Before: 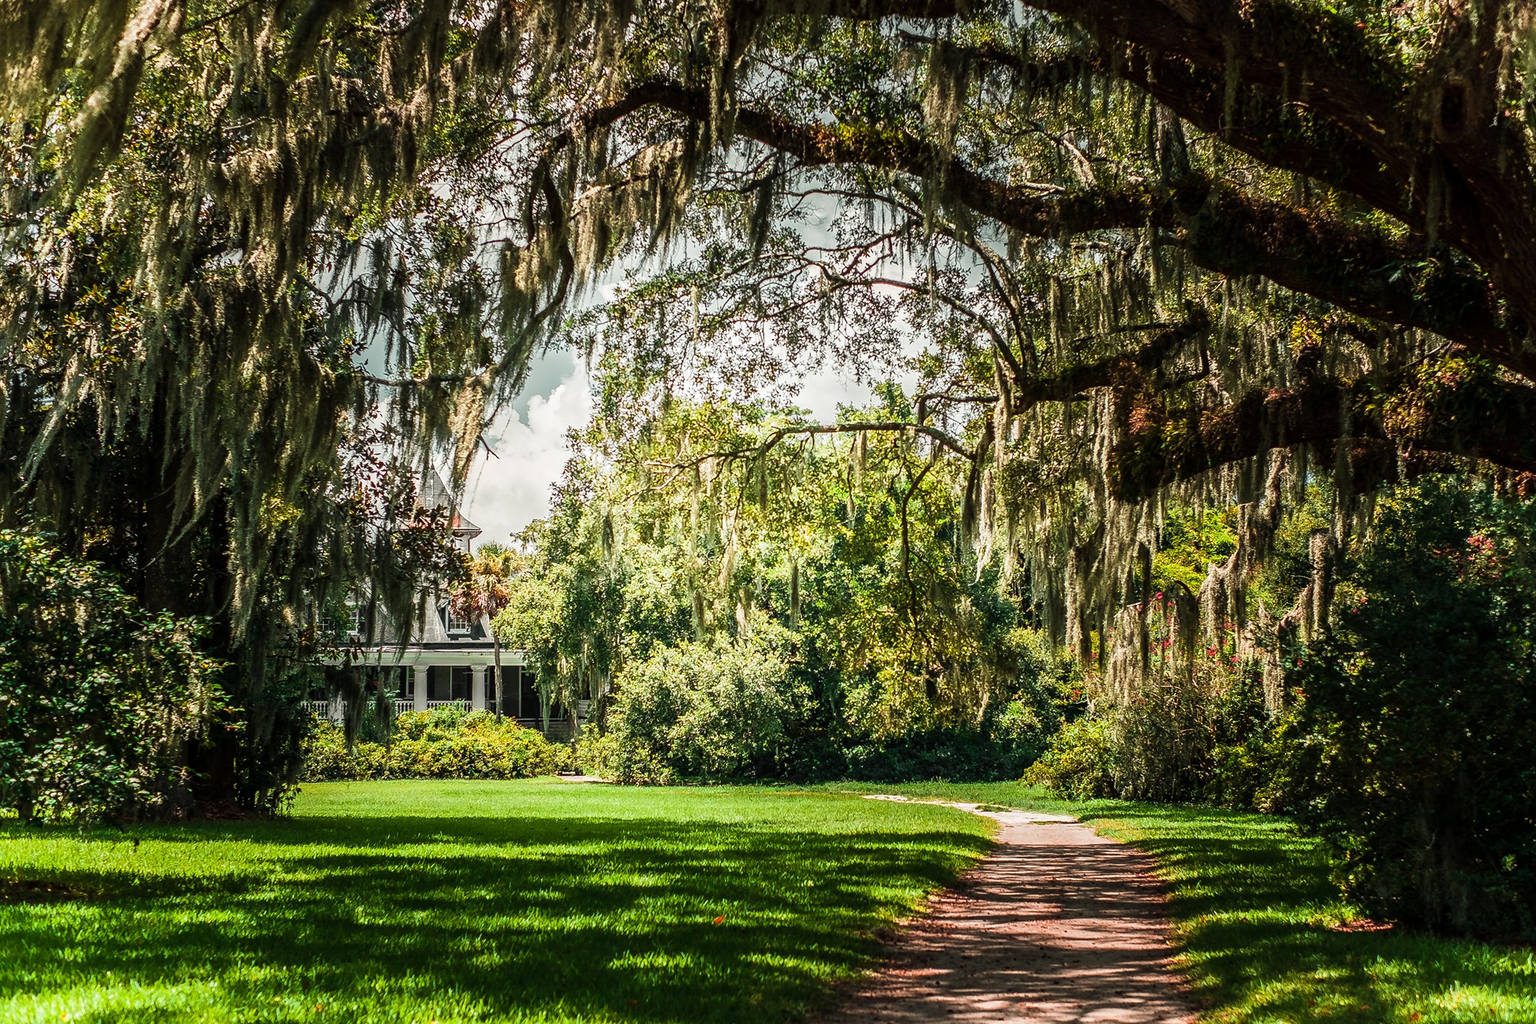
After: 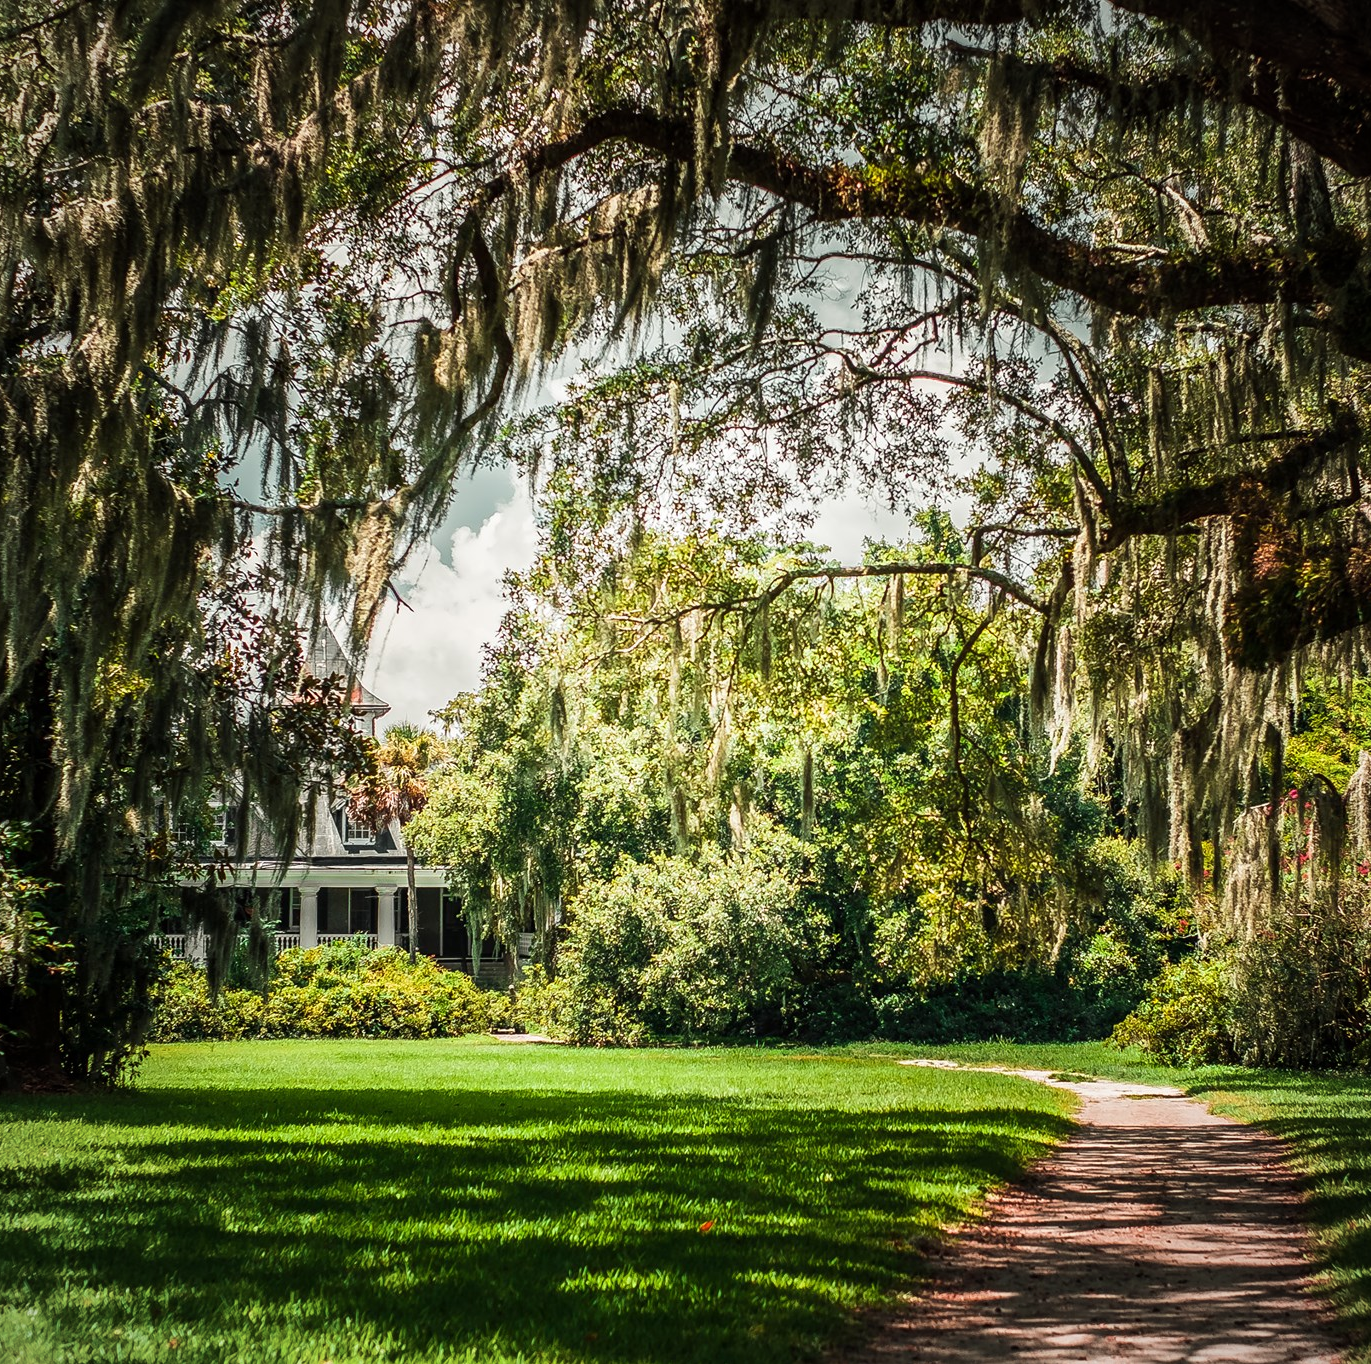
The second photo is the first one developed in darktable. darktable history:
crop and rotate: left 12.323%, right 20.719%
vignetting: fall-off start 91.8%, brightness -0.415, saturation -0.304, unbound false
